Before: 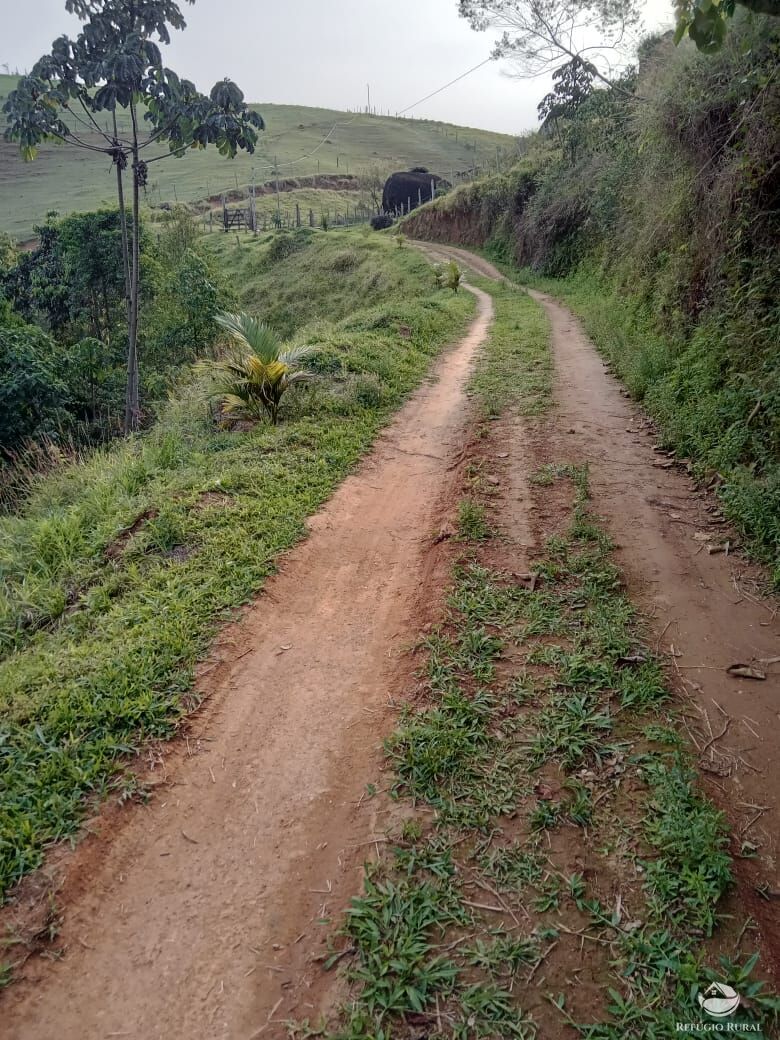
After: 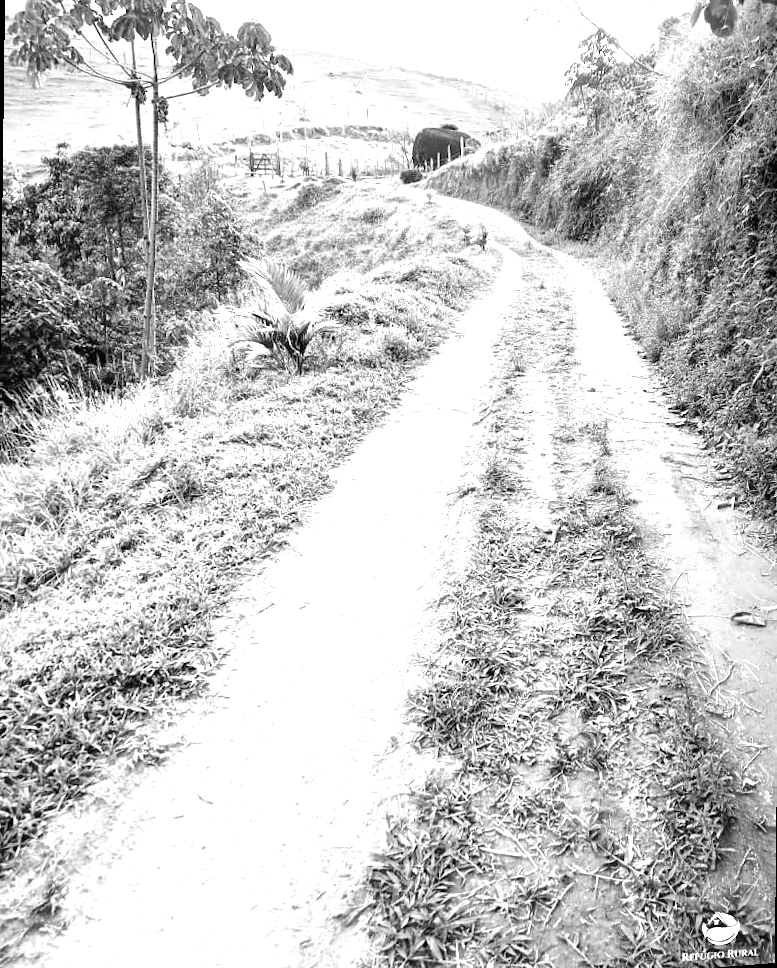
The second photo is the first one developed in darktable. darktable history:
monochrome: on, module defaults
rotate and perspective: rotation 0.679°, lens shift (horizontal) 0.136, crop left 0.009, crop right 0.991, crop top 0.078, crop bottom 0.95
color correction: highlights b* 3
white balance: red 4.26, blue 1.802
